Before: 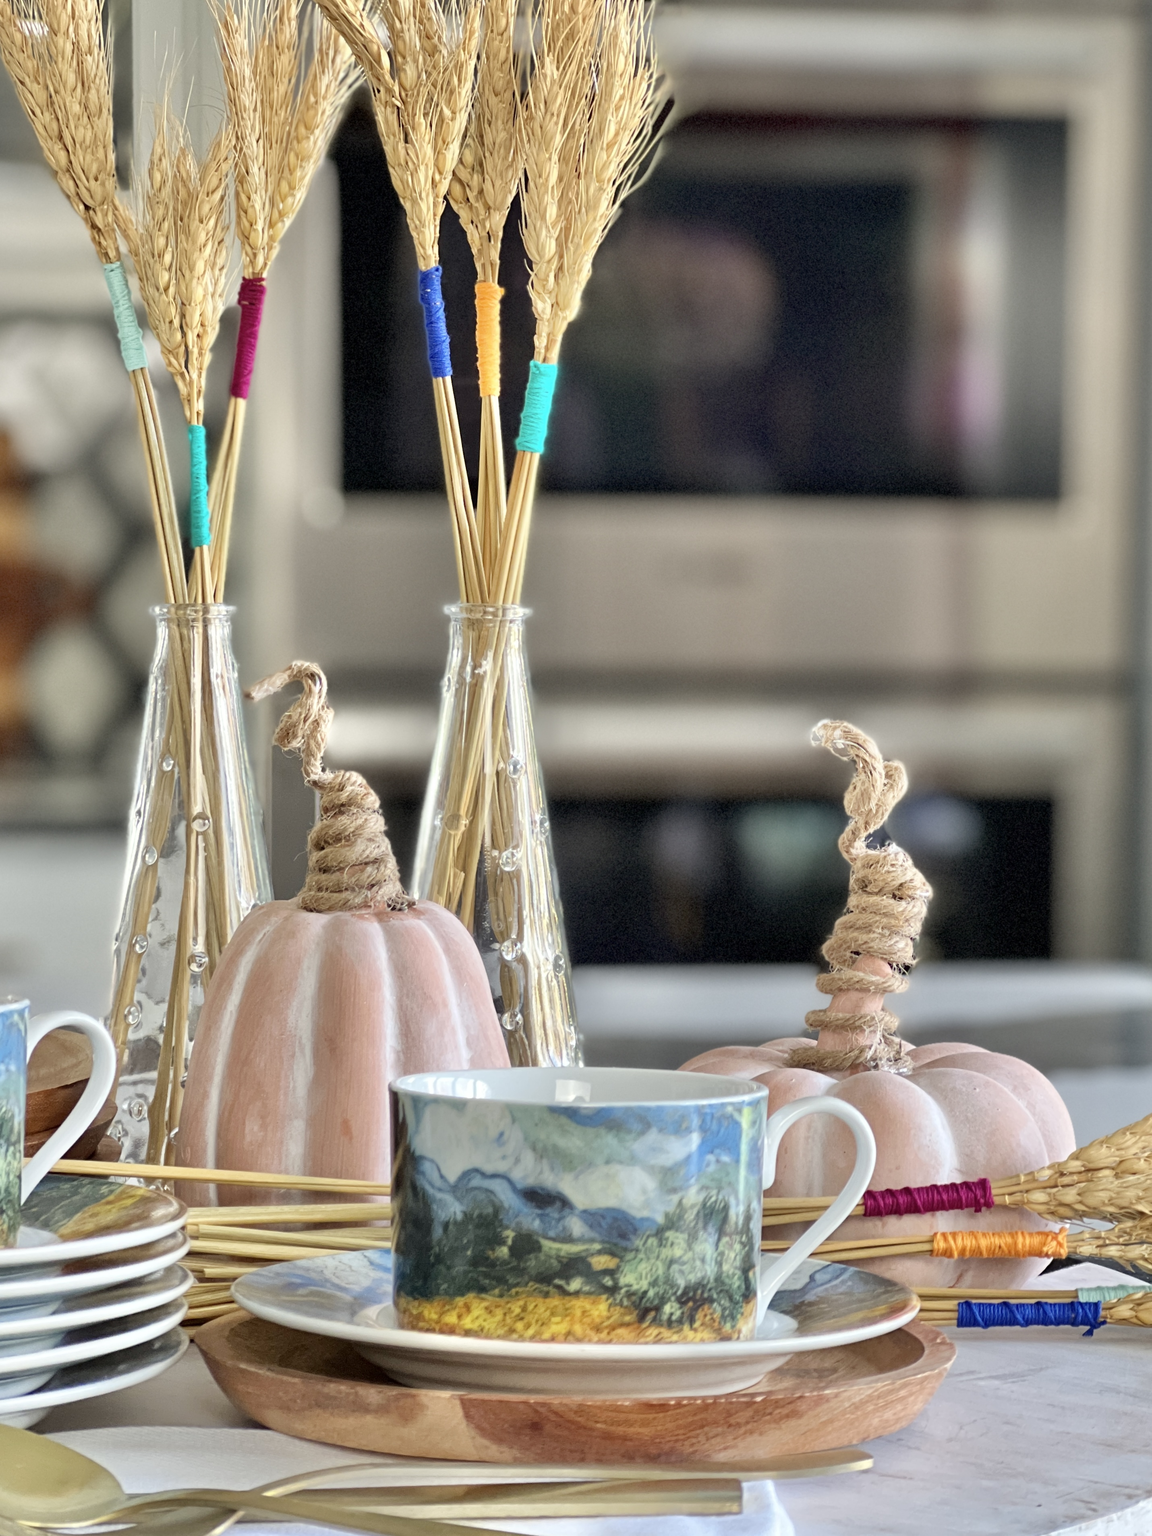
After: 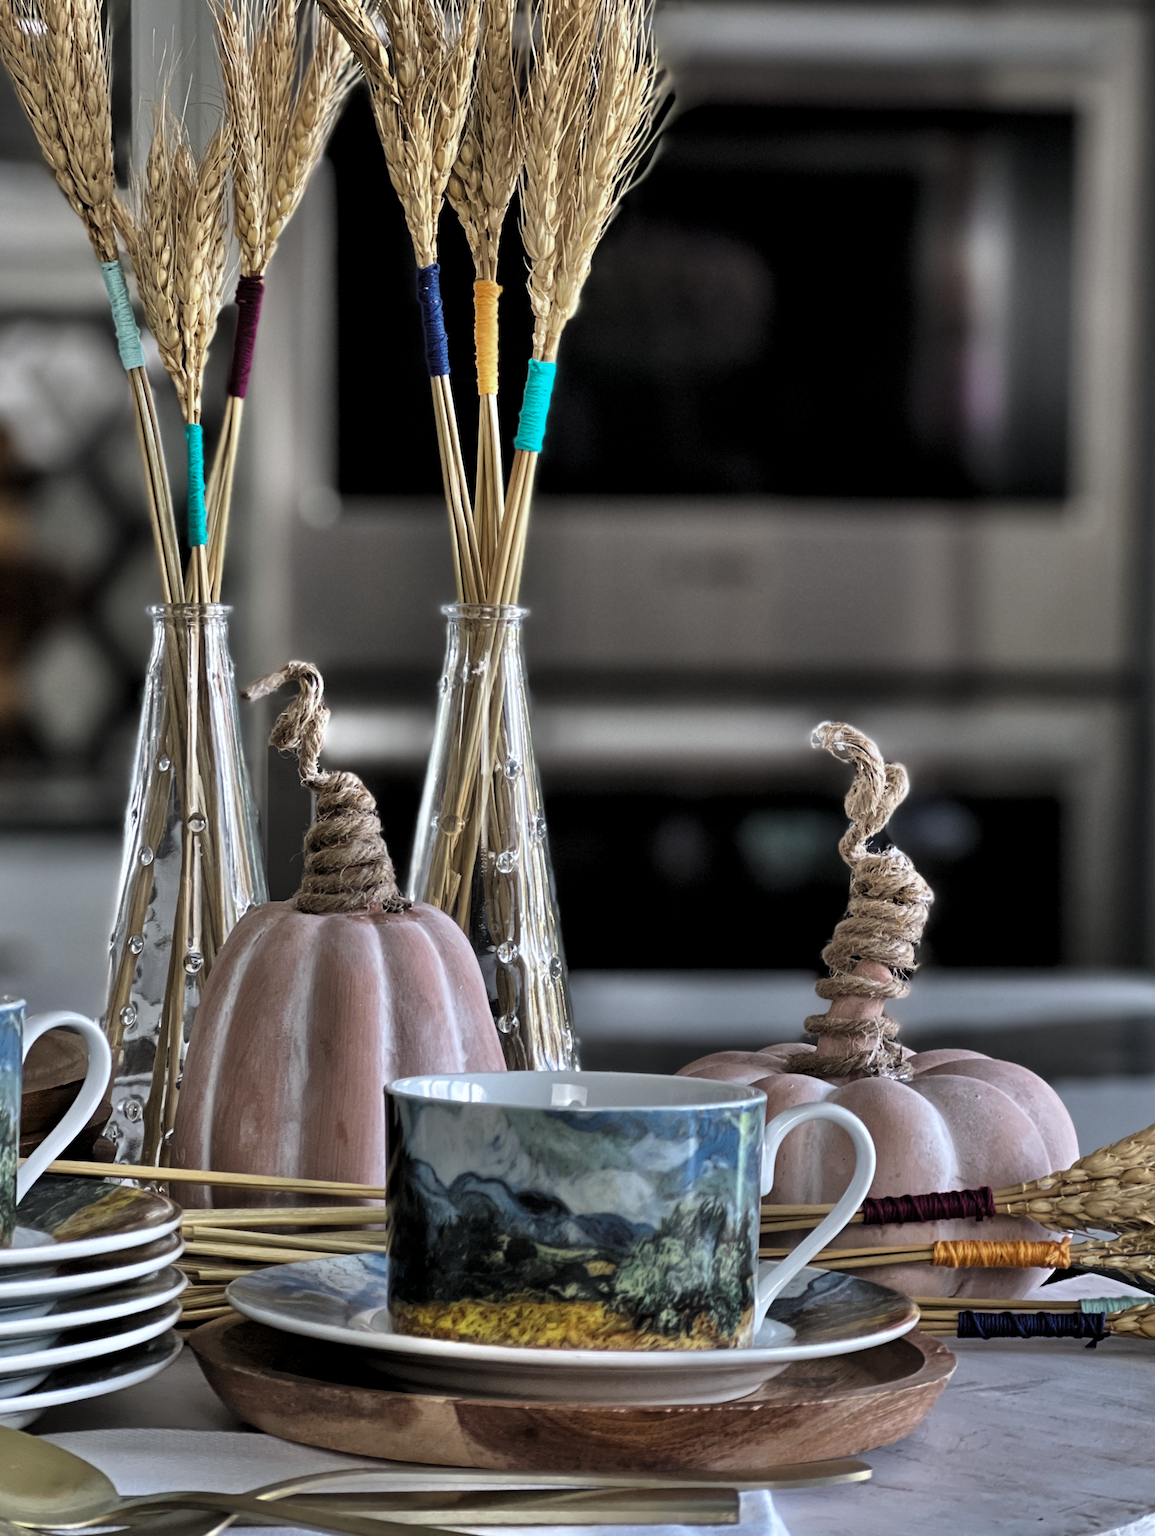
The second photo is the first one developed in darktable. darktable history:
rotate and perspective: rotation 0.192°, lens shift (horizontal) -0.015, crop left 0.005, crop right 0.996, crop top 0.006, crop bottom 0.99
levels: mode automatic, black 8.58%, gray 59.42%, levels [0, 0.445, 1]
color calibration: illuminant as shot in camera, x 0.358, y 0.373, temperature 4628.91 K
